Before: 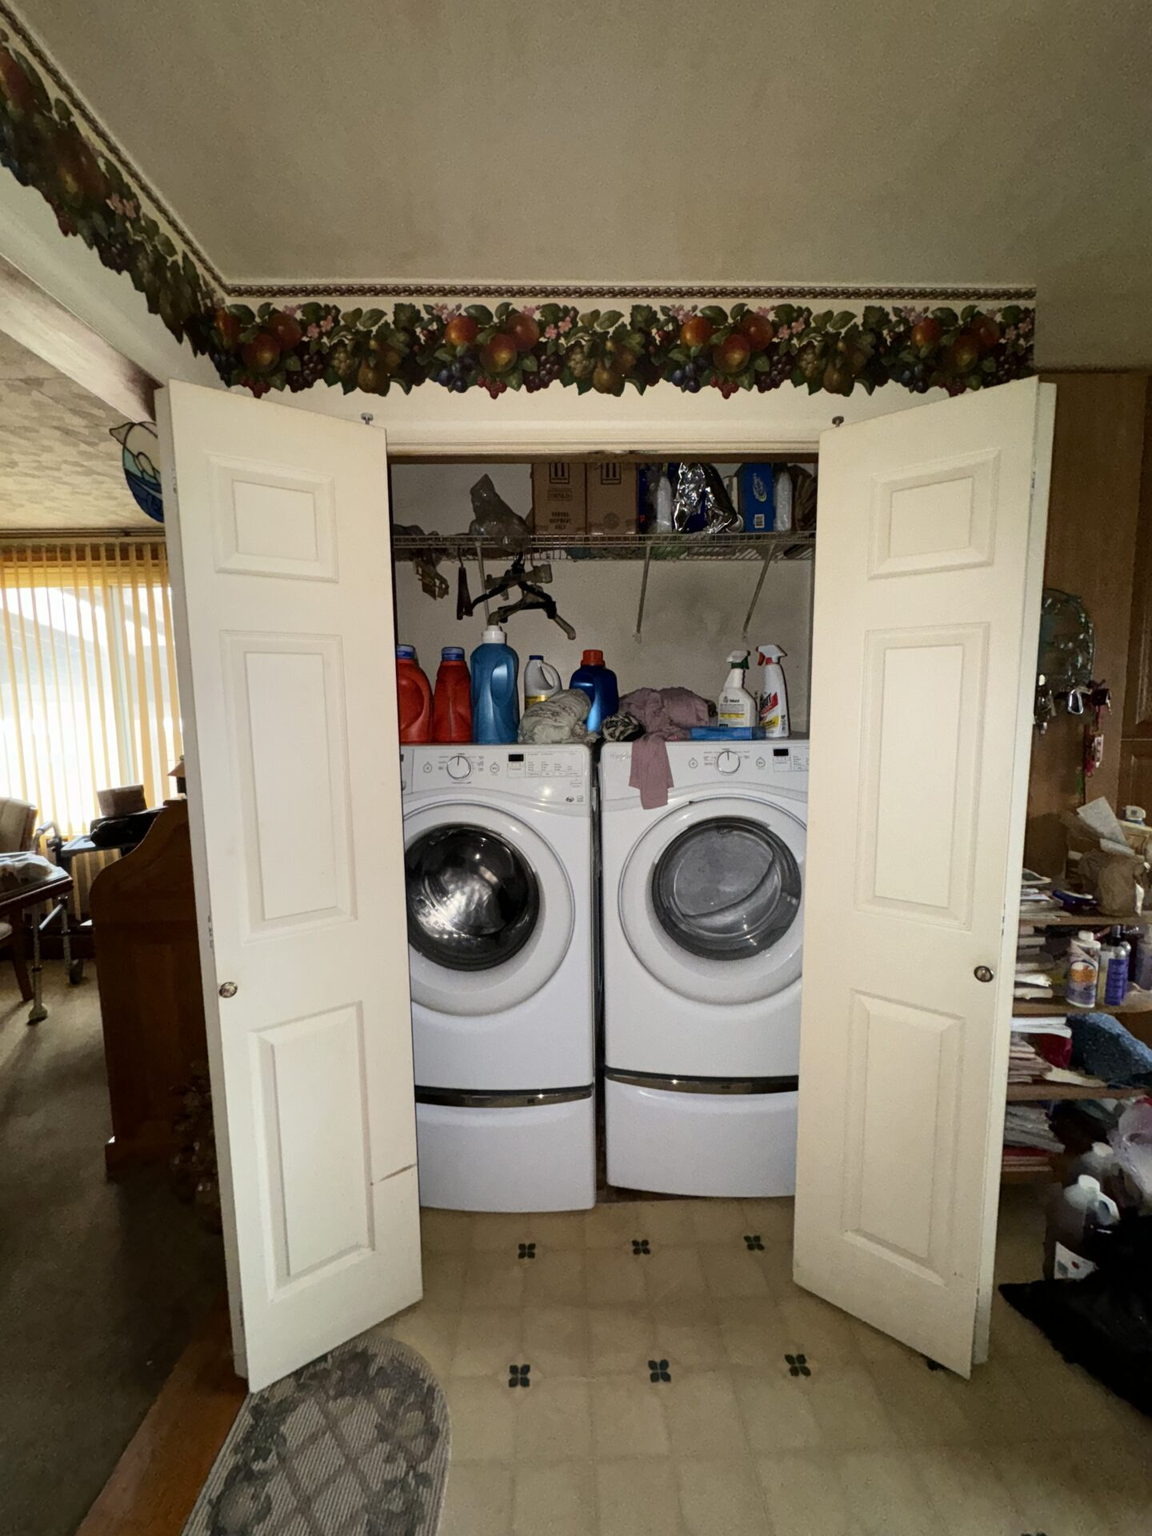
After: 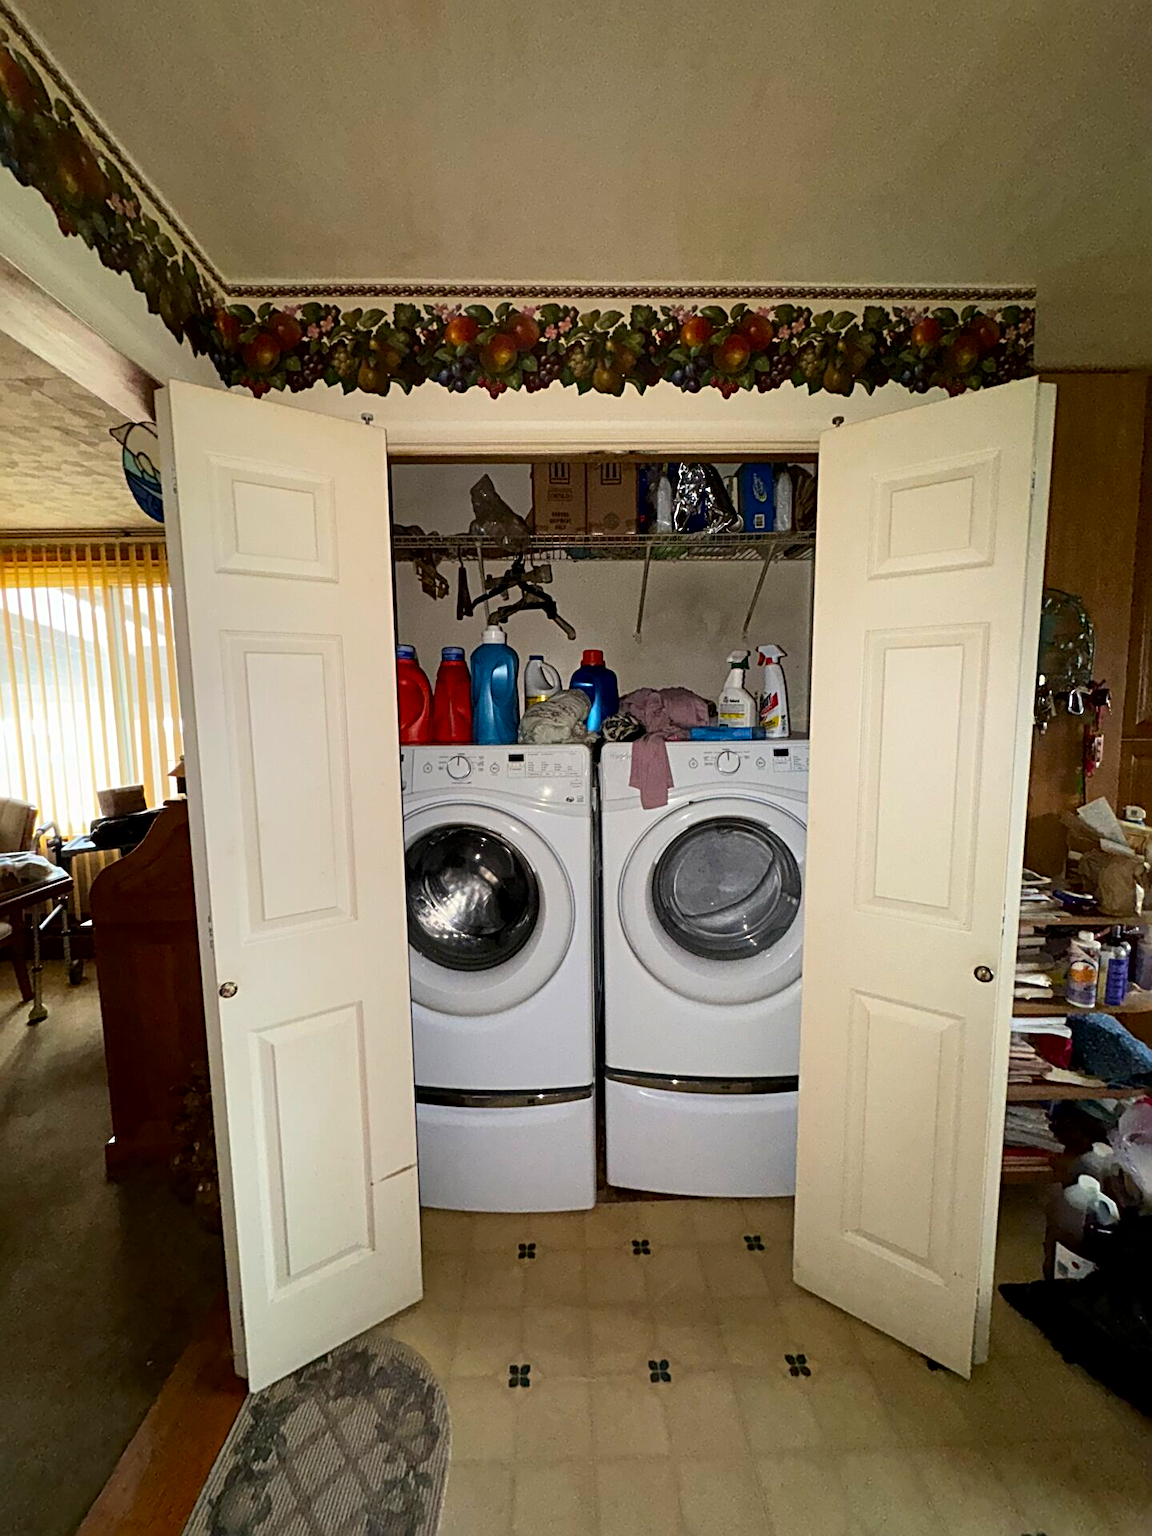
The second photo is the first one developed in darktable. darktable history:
sharpen: radius 3.119
exposure: black level correction 0.001, compensate highlight preservation false
contrast brightness saturation: saturation 0.18
